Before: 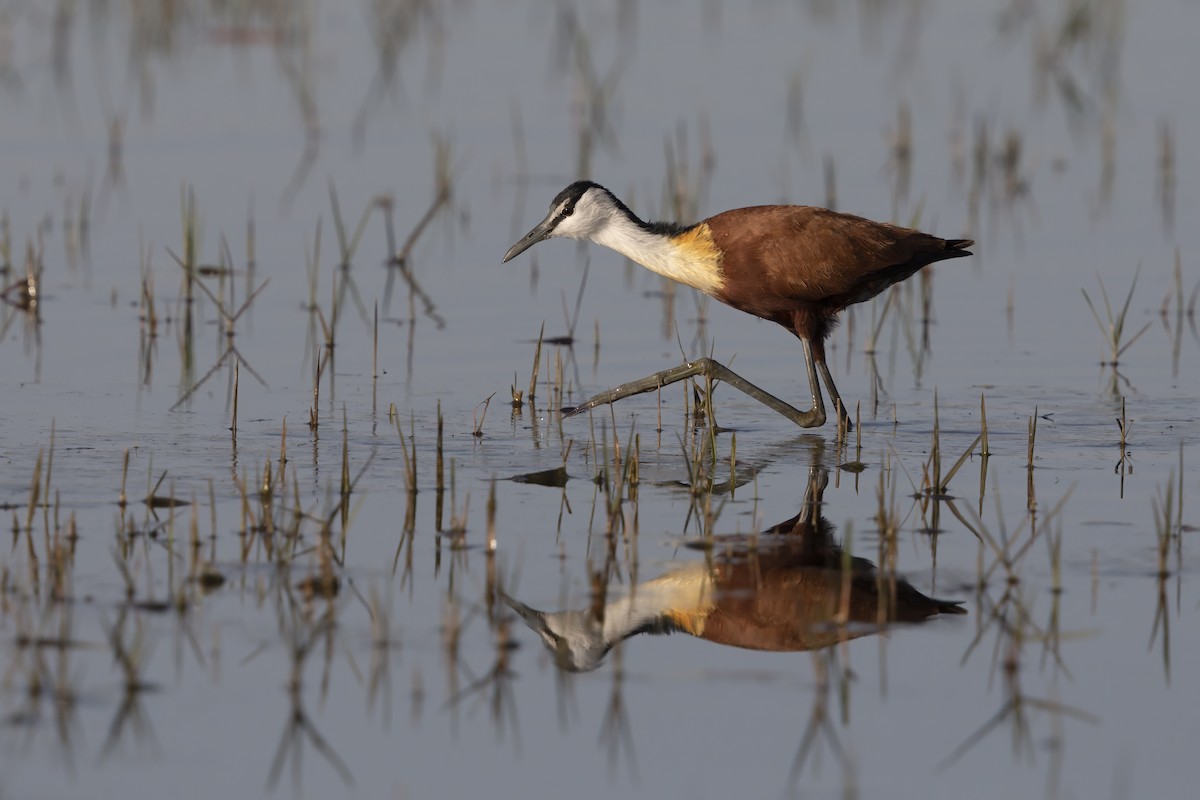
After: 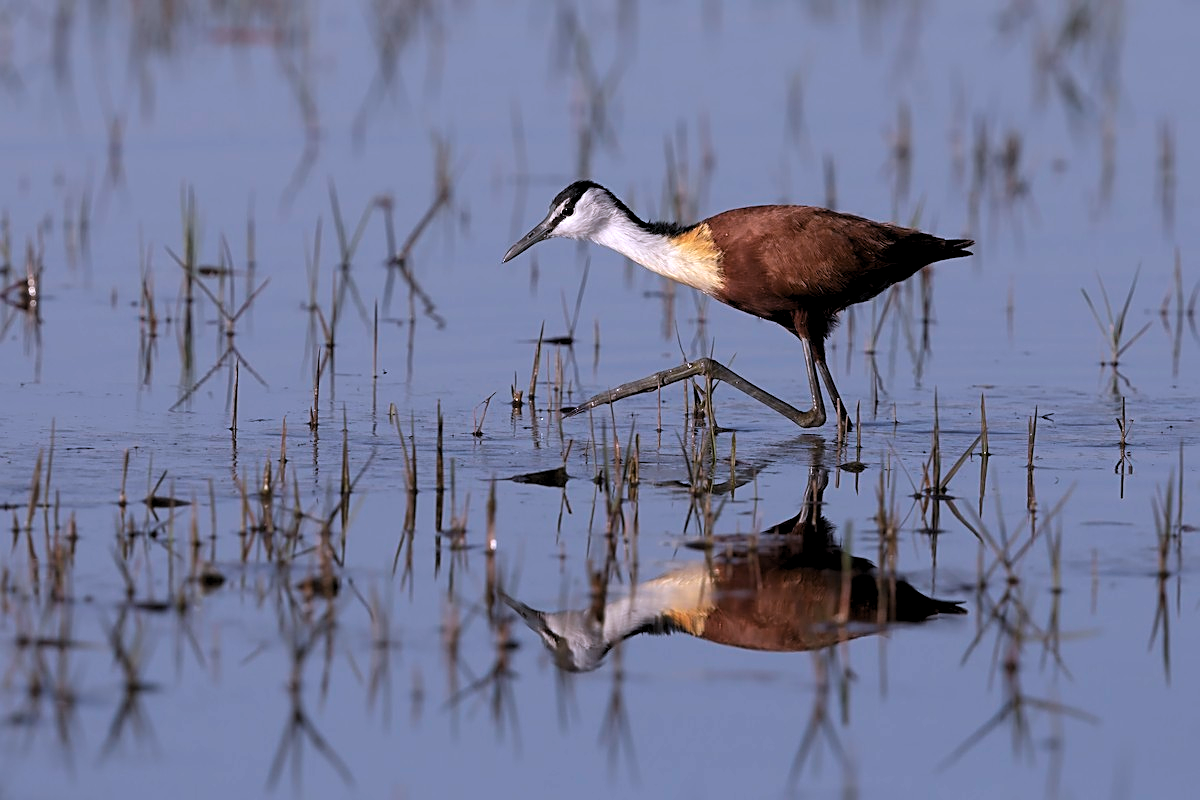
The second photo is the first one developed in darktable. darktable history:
sharpen: on, module defaults
levels: levels [0.062, 0.494, 0.925]
color calibration: gray › normalize channels true, illuminant as shot in camera, x 0.379, y 0.396, temperature 4129.65 K, gamut compression 0.024
